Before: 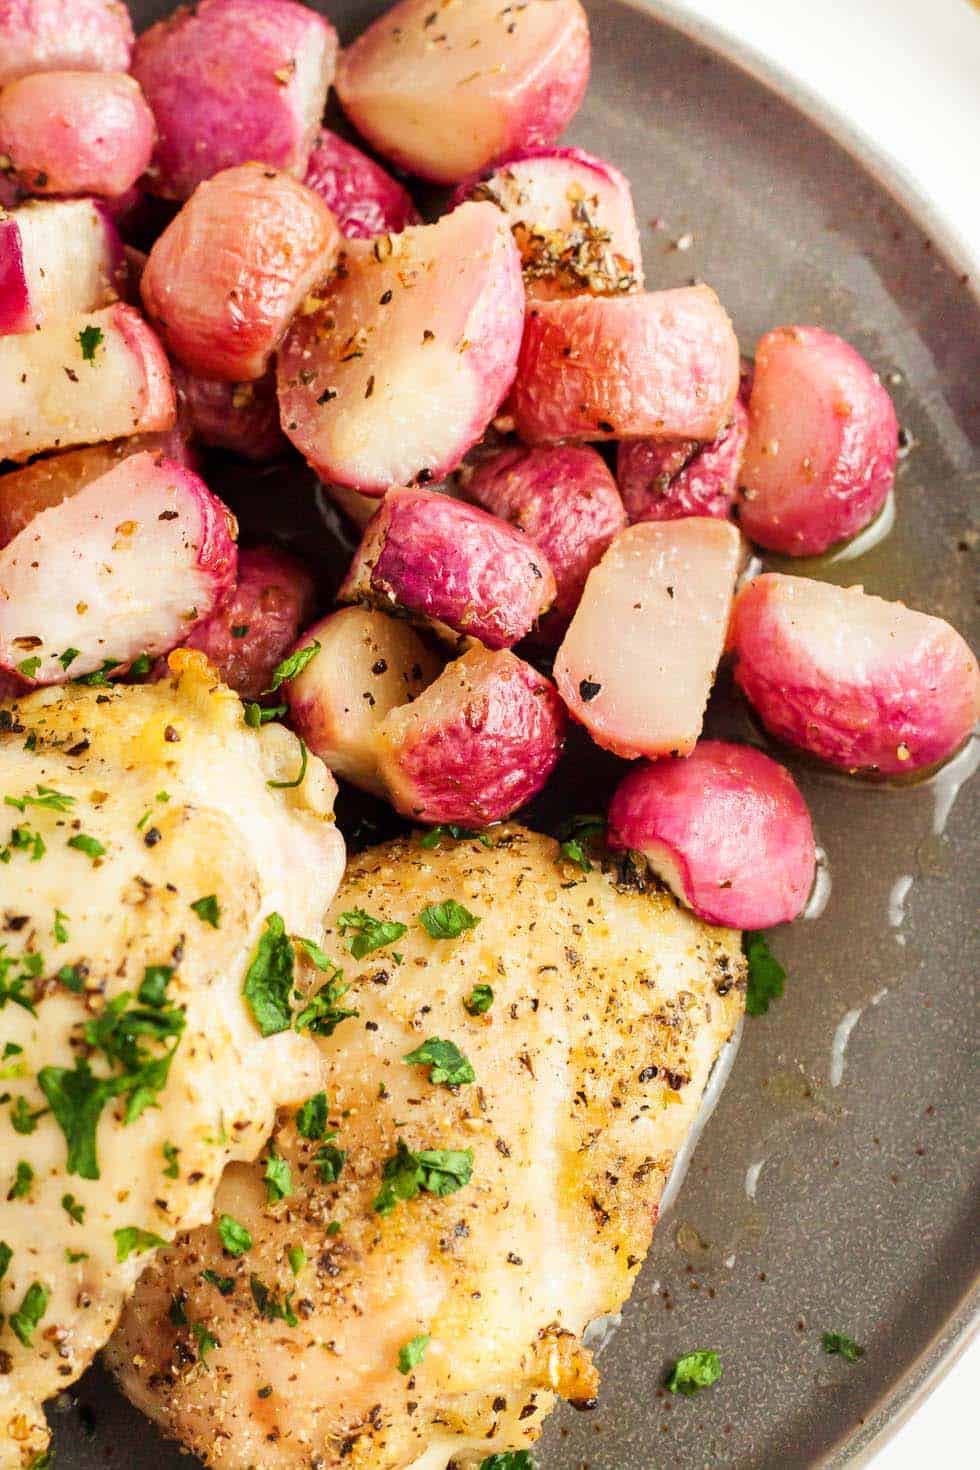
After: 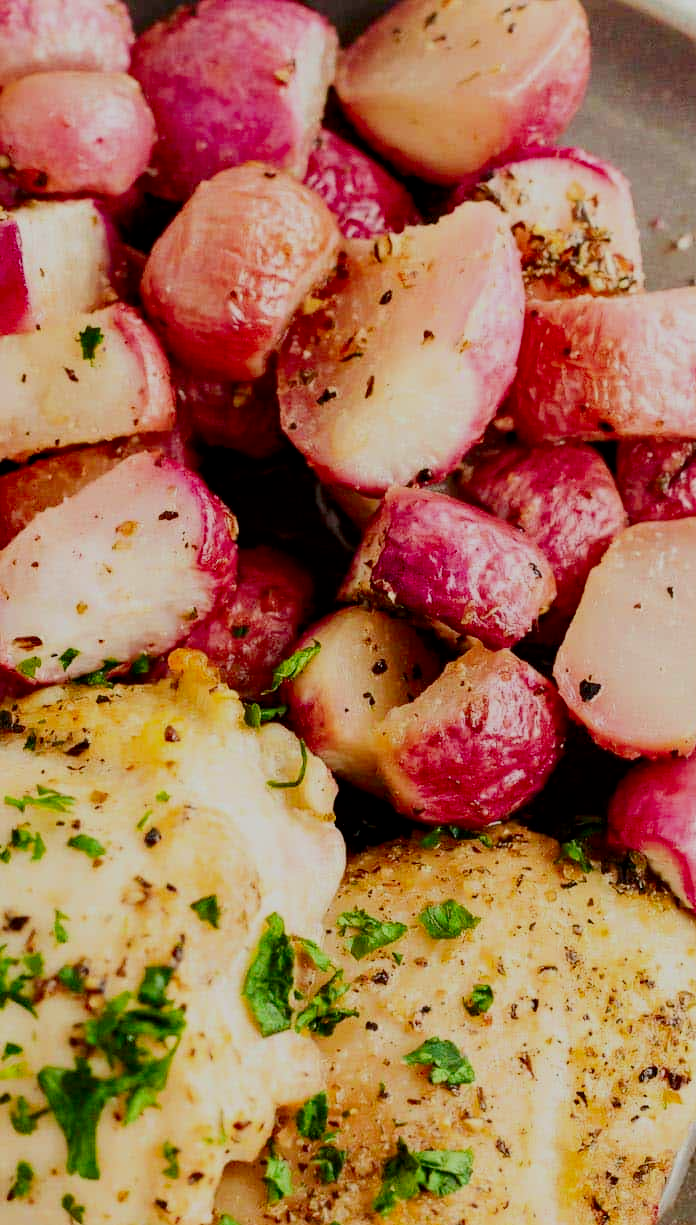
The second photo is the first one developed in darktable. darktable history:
contrast brightness saturation: contrast 0.19, brightness -0.11, saturation 0.21
filmic rgb: black relative exposure -6.59 EV, white relative exposure 4.71 EV, hardness 3.13, contrast 0.805
crop: right 28.885%, bottom 16.626%
